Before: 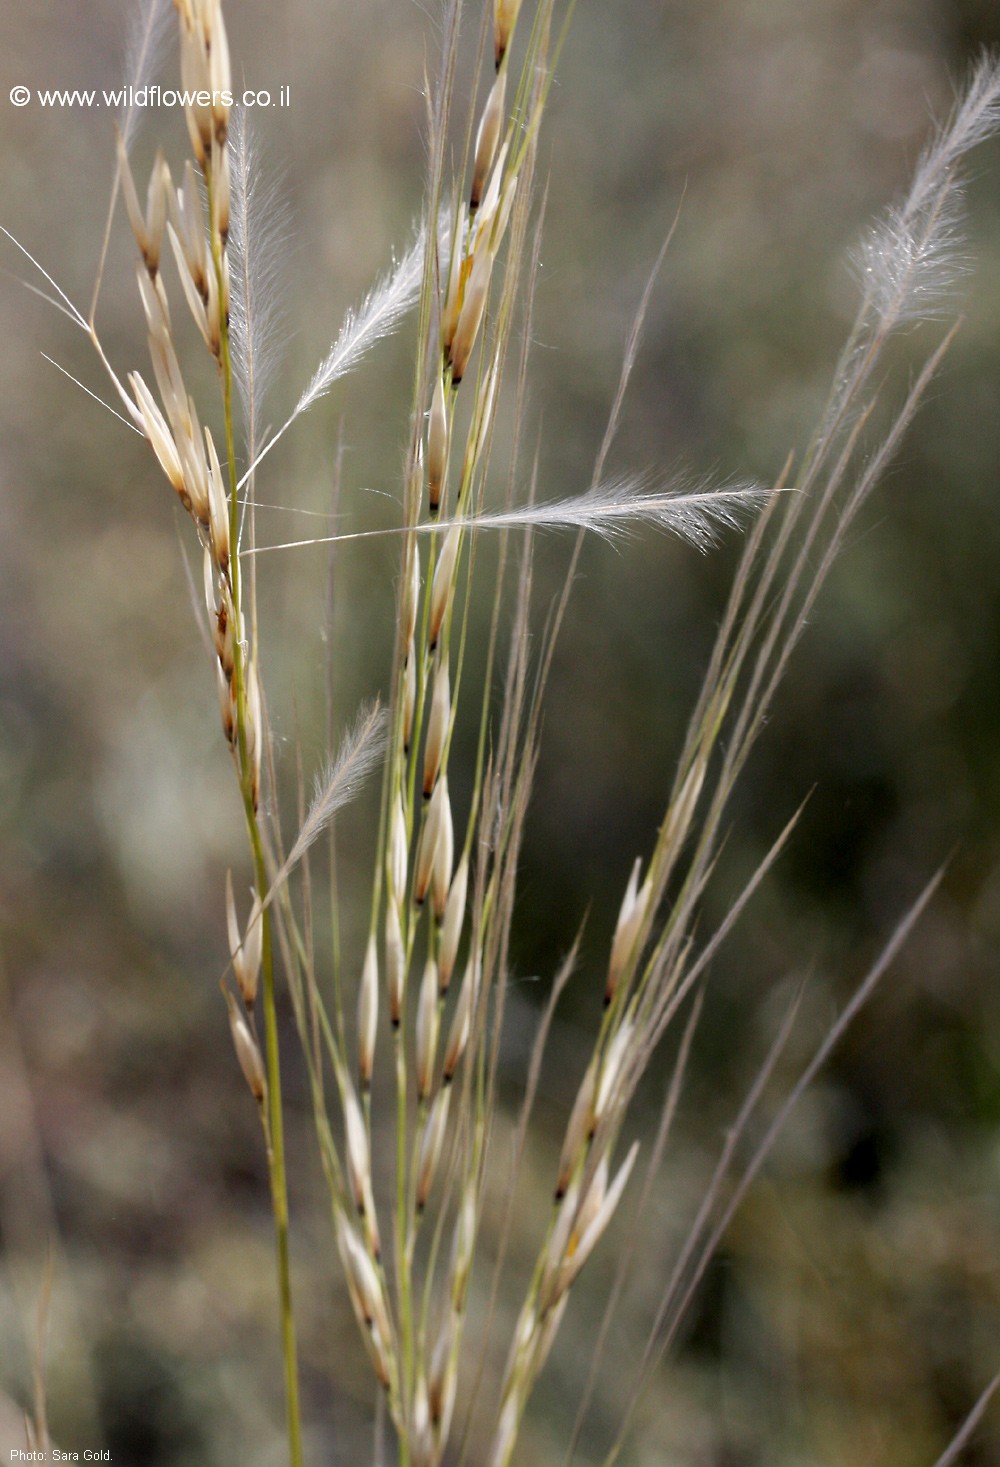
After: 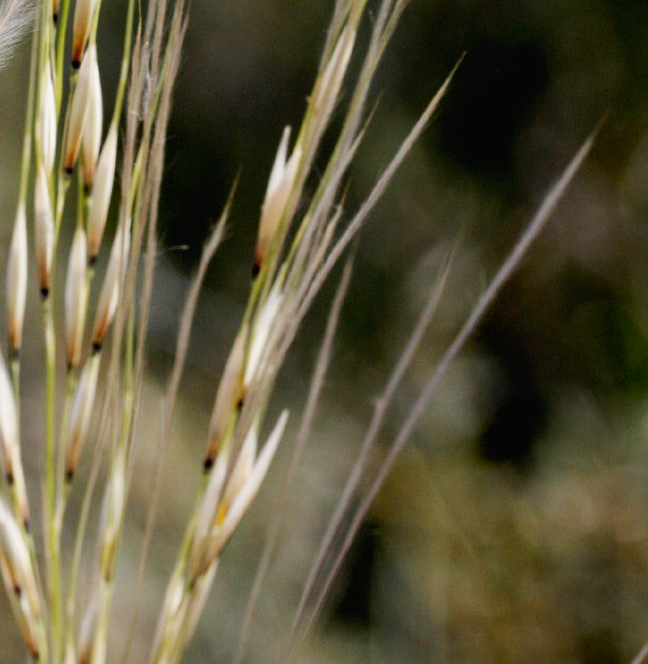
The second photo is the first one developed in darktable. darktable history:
tone curve: curves: ch0 [(0, 0.013) (0.054, 0.018) (0.205, 0.197) (0.289, 0.309) (0.382, 0.437) (0.475, 0.552) (0.666, 0.743) (0.791, 0.85) (1, 0.998)]; ch1 [(0, 0) (0.394, 0.338) (0.449, 0.404) (0.499, 0.498) (0.526, 0.528) (0.543, 0.564) (0.589, 0.633) (0.66, 0.687) (0.783, 0.804) (1, 1)]; ch2 [(0, 0) (0.304, 0.31) (0.403, 0.399) (0.441, 0.421) (0.474, 0.466) (0.498, 0.496) (0.524, 0.538) (0.555, 0.584) (0.633, 0.665) (0.7, 0.711) (1, 1)], preserve colors none
crop and rotate: left 35.105%, top 49.847%, bottom 4.83%
